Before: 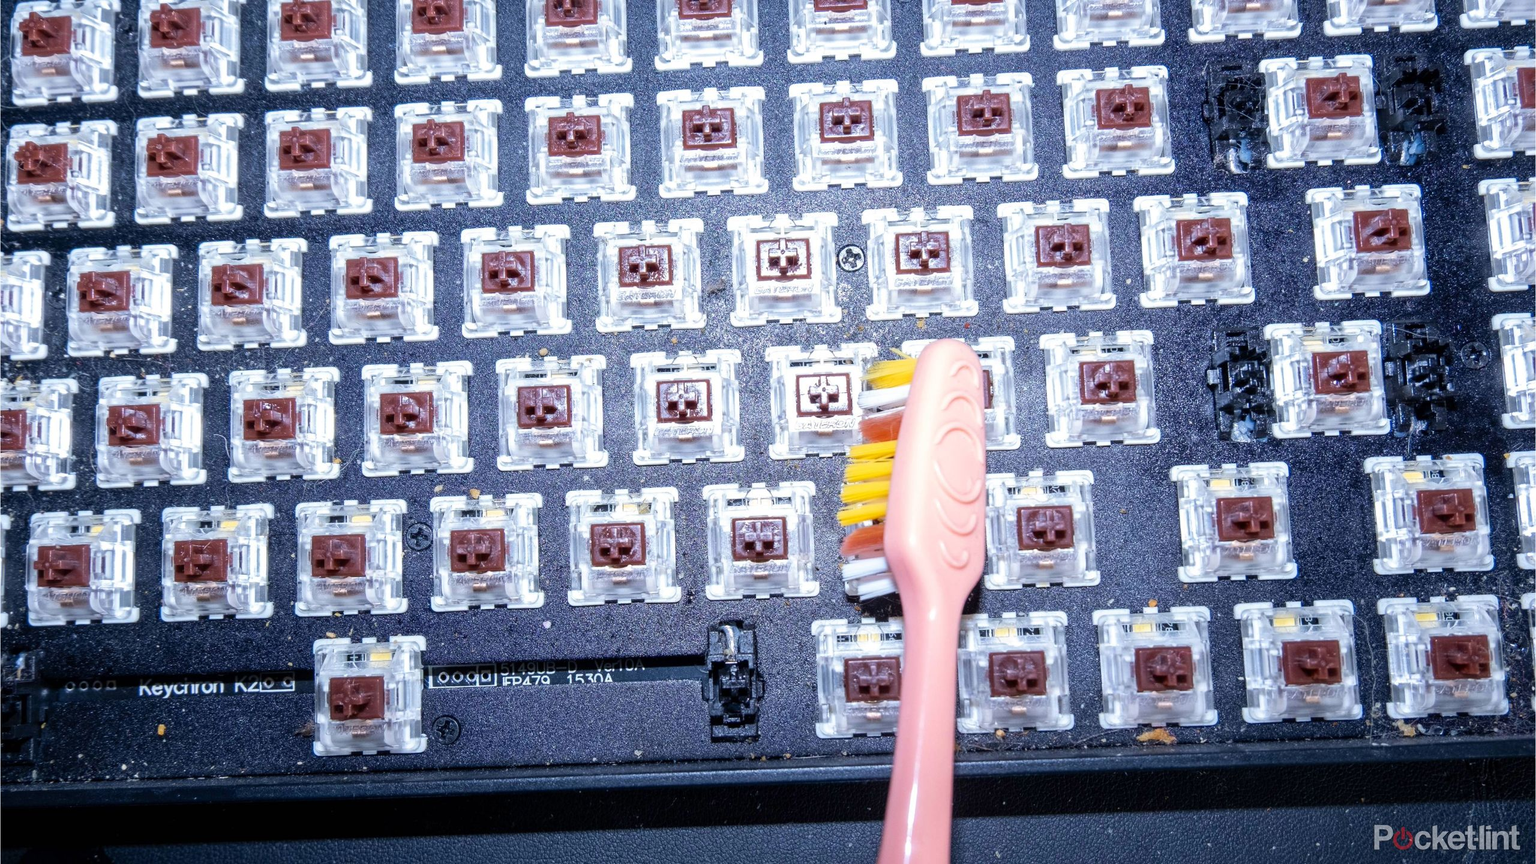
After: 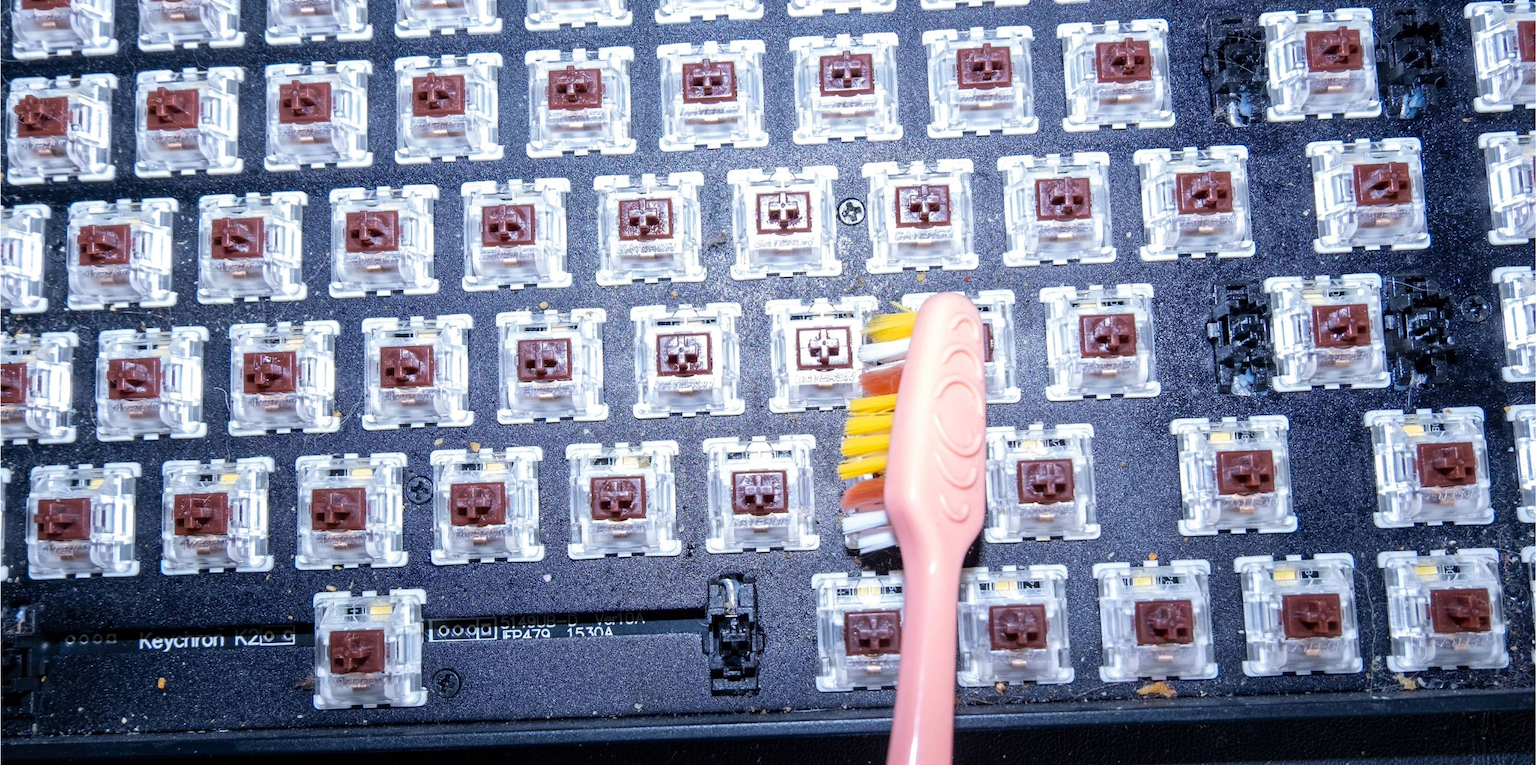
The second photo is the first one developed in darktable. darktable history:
crop and rotate: top 5.472%, bottom 5.904%
